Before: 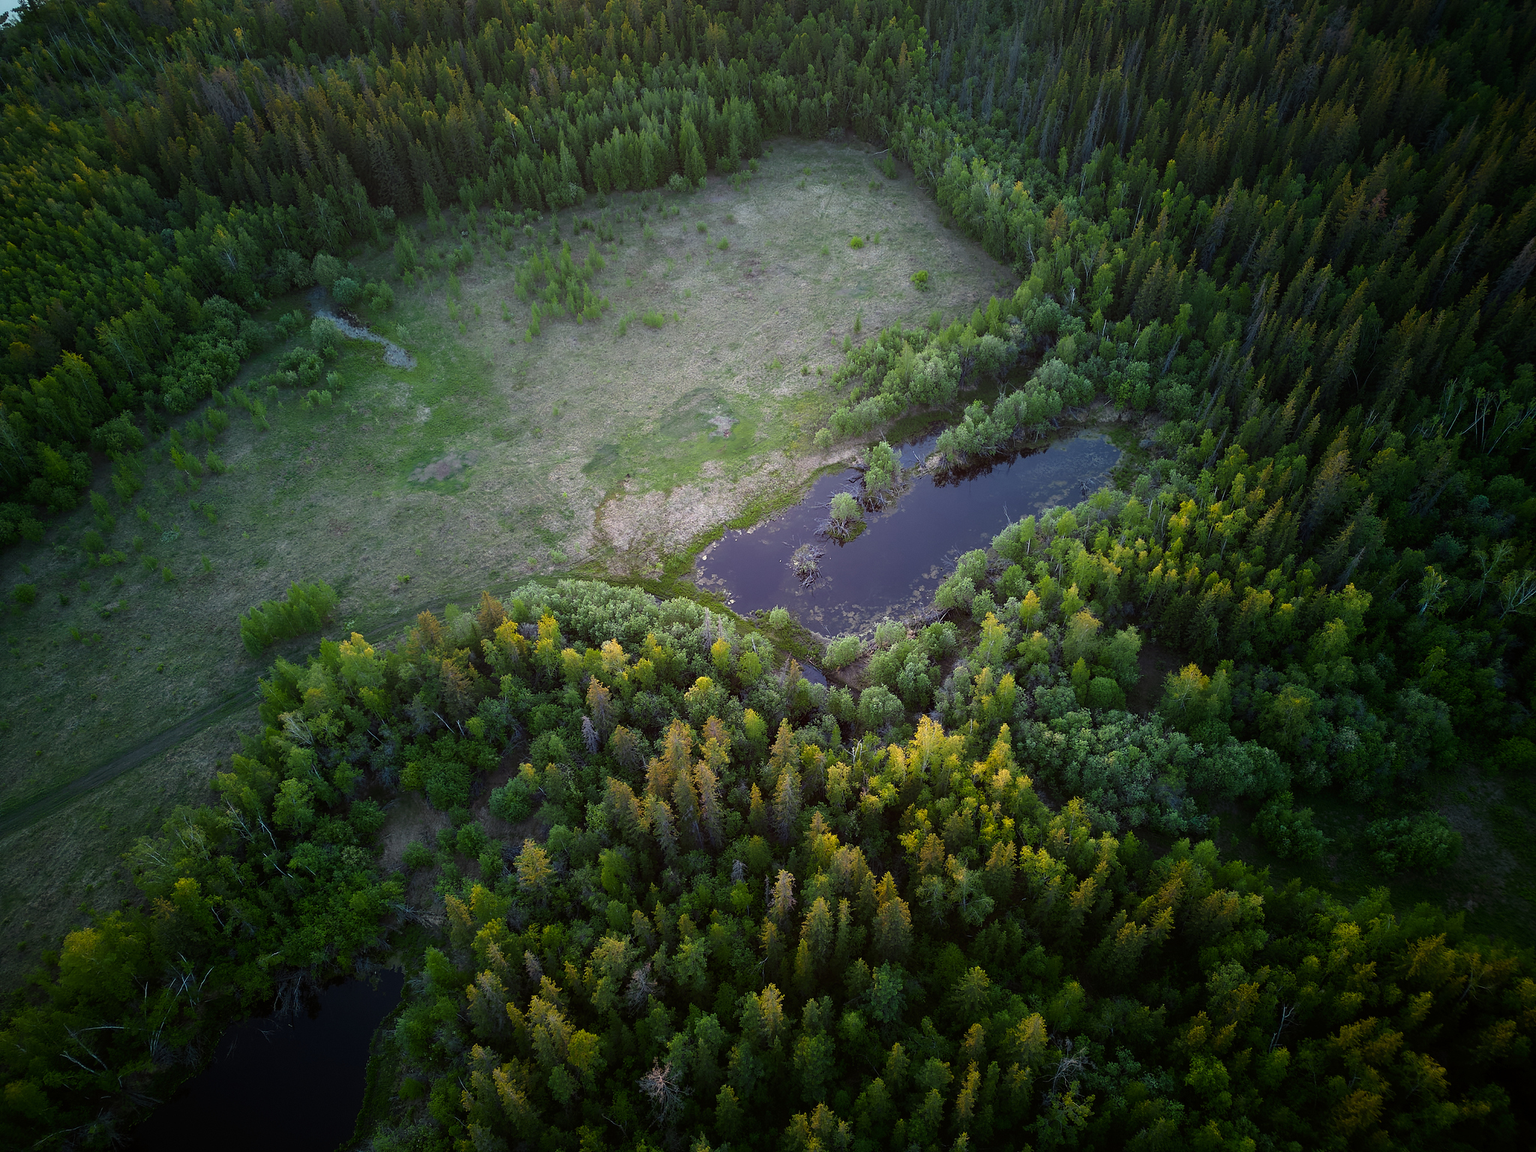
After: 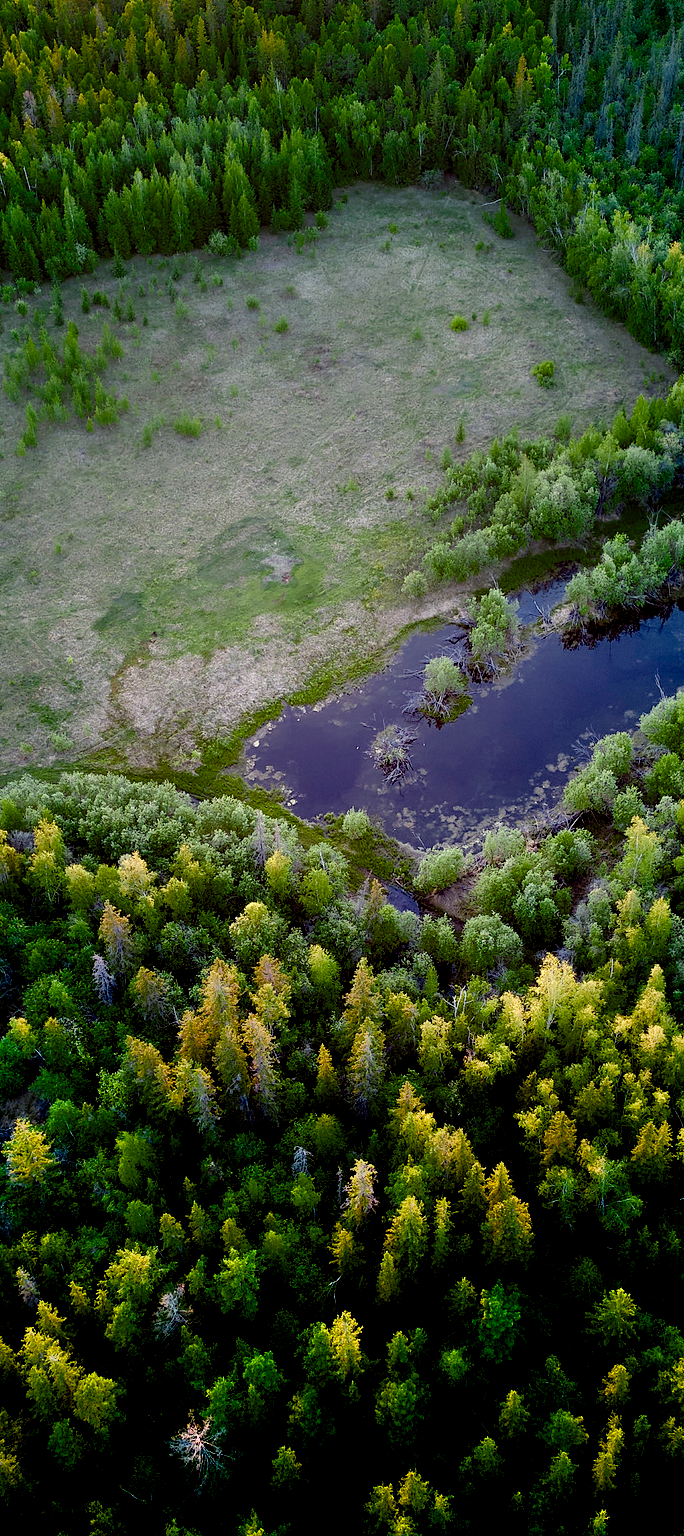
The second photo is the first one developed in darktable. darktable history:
exposure: exposure -0.04 EV, compensate highlight preservation false
shadows and highlights: soften with gaussian
crop: left 33.376%, right 33.193%
color balance rgb: shadows lift › chroma 0.821%, shadows lift › hue 113.77°, global offset › luminance -1.447%, perceptual saturation grading › global saturation 20%, perceptual saturation grading › highlights -49.706%, perceptual saturation grading › shadows 25.691%, global vibrance 10.137%, saturation formula JzAzBz (2021)
